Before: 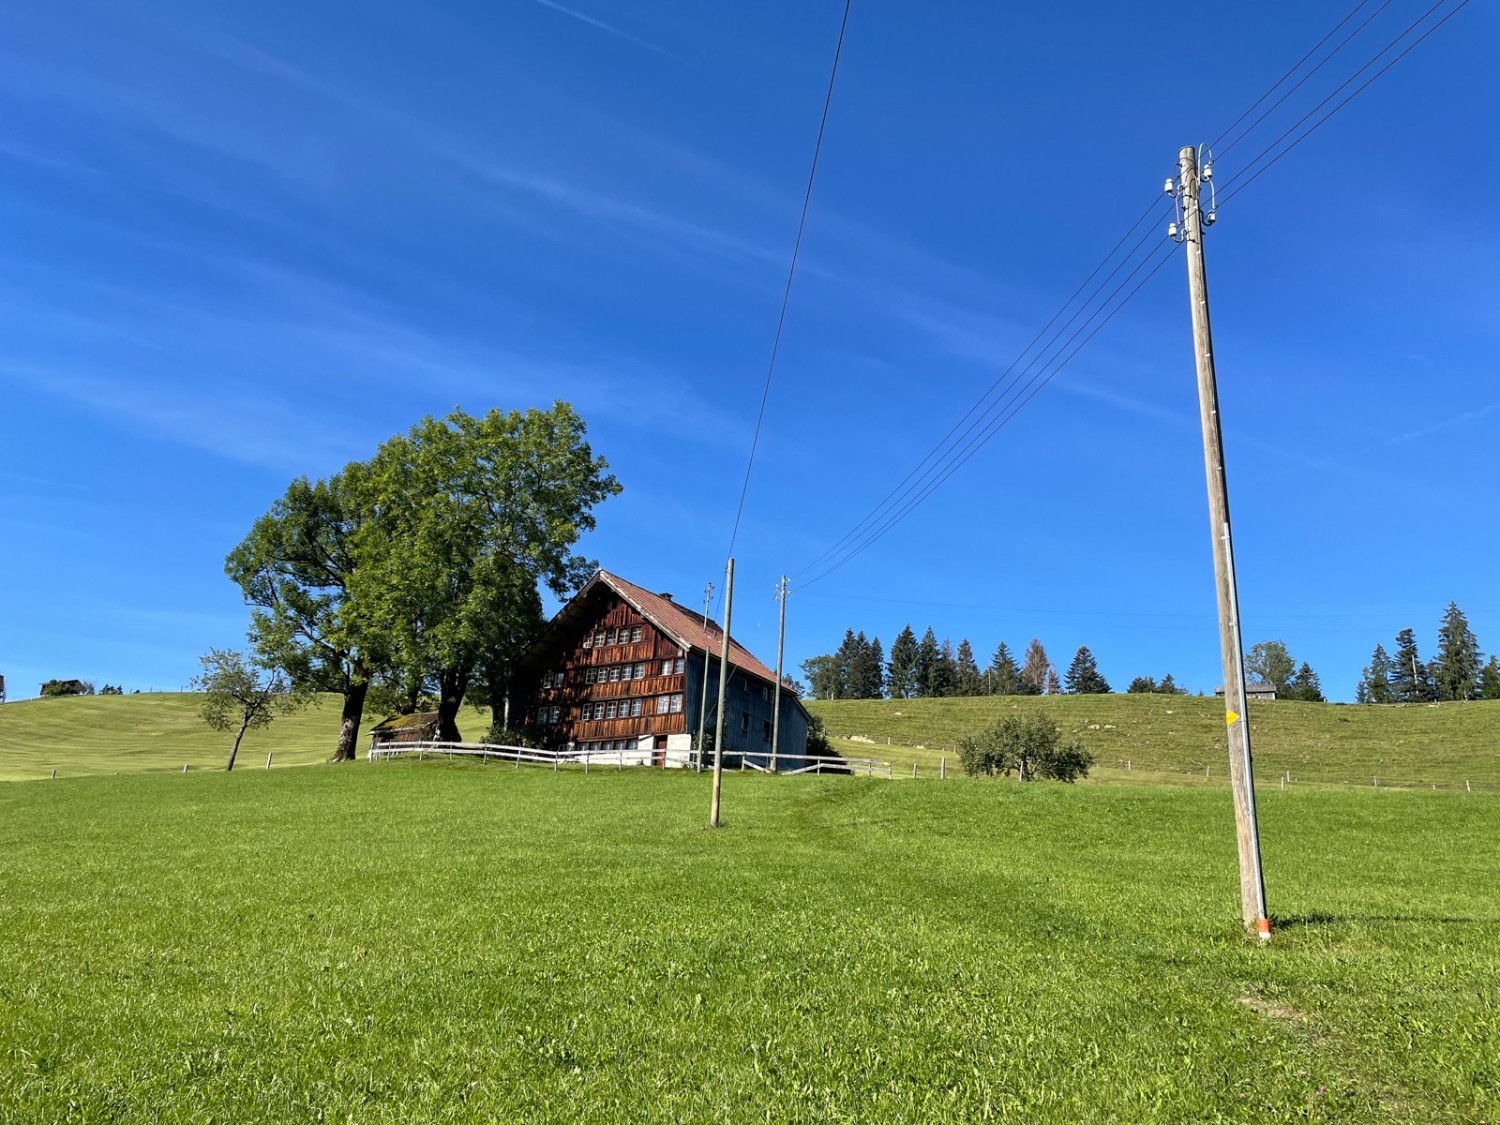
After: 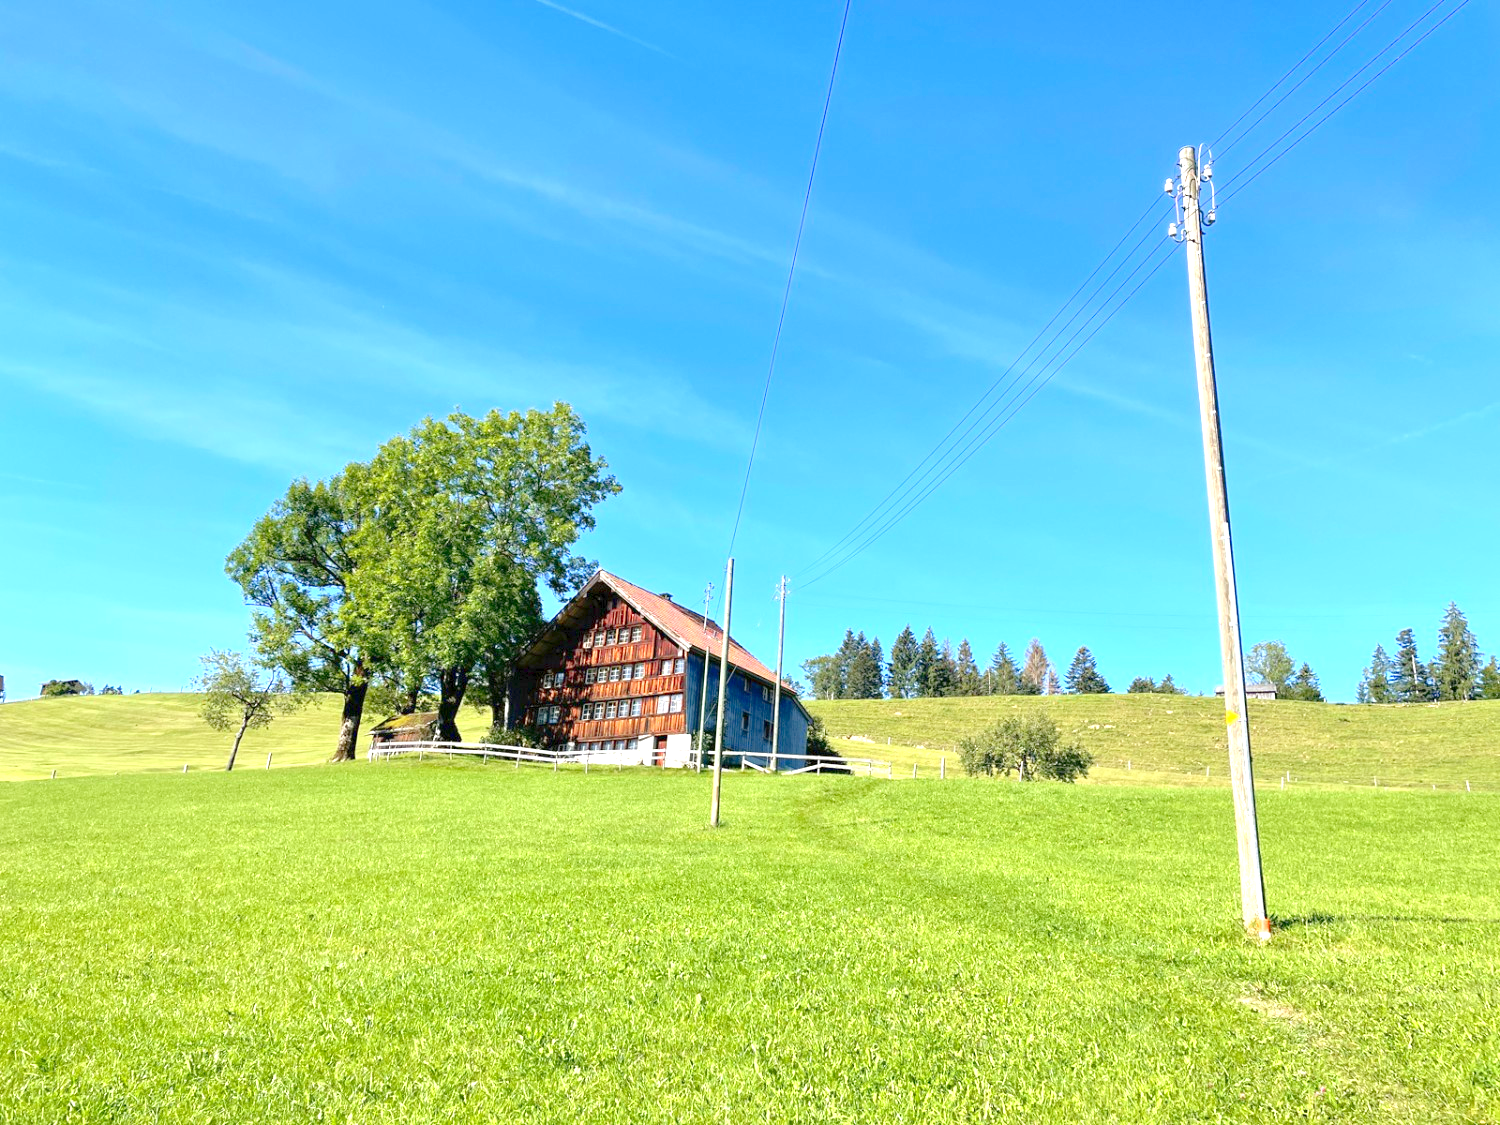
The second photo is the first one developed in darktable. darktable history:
levels: levels [0, 0.397, 0.955]
exposure: exposure 1 EV, compensate highlight preservation false
